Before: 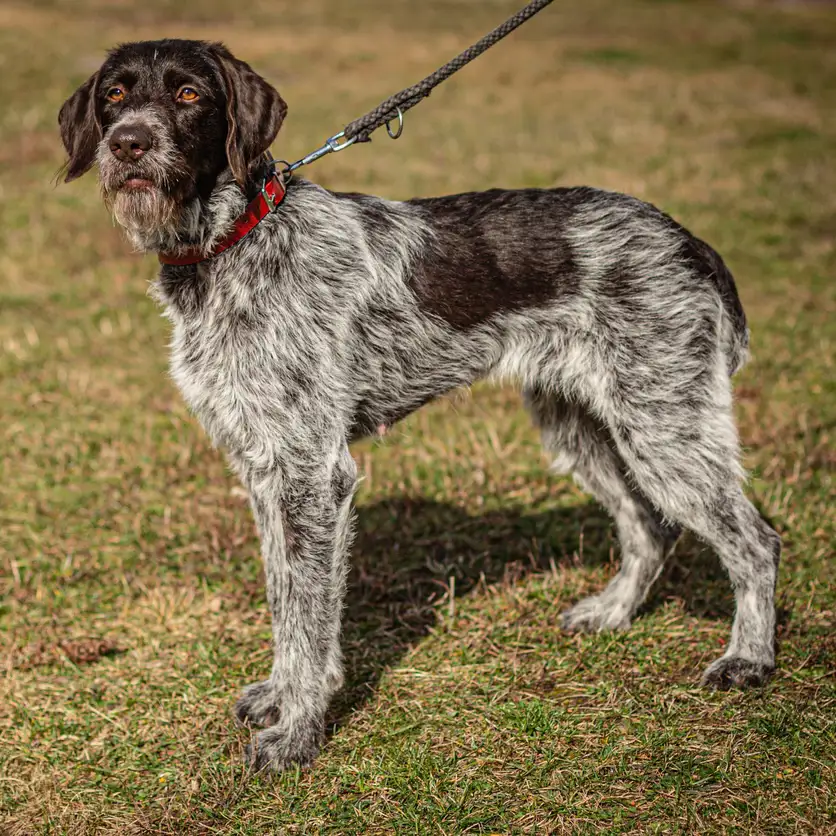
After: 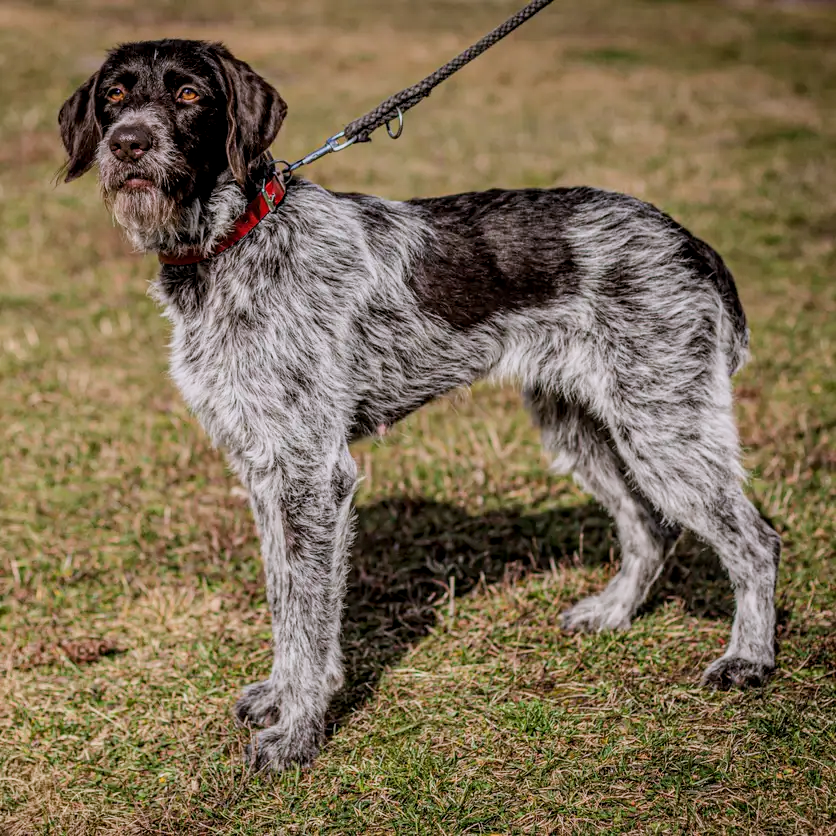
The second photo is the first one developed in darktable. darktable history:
local contrast: on, module defaults
filmic rgb: hardness 4.17
white balance: red 1.004, blue 1.096
